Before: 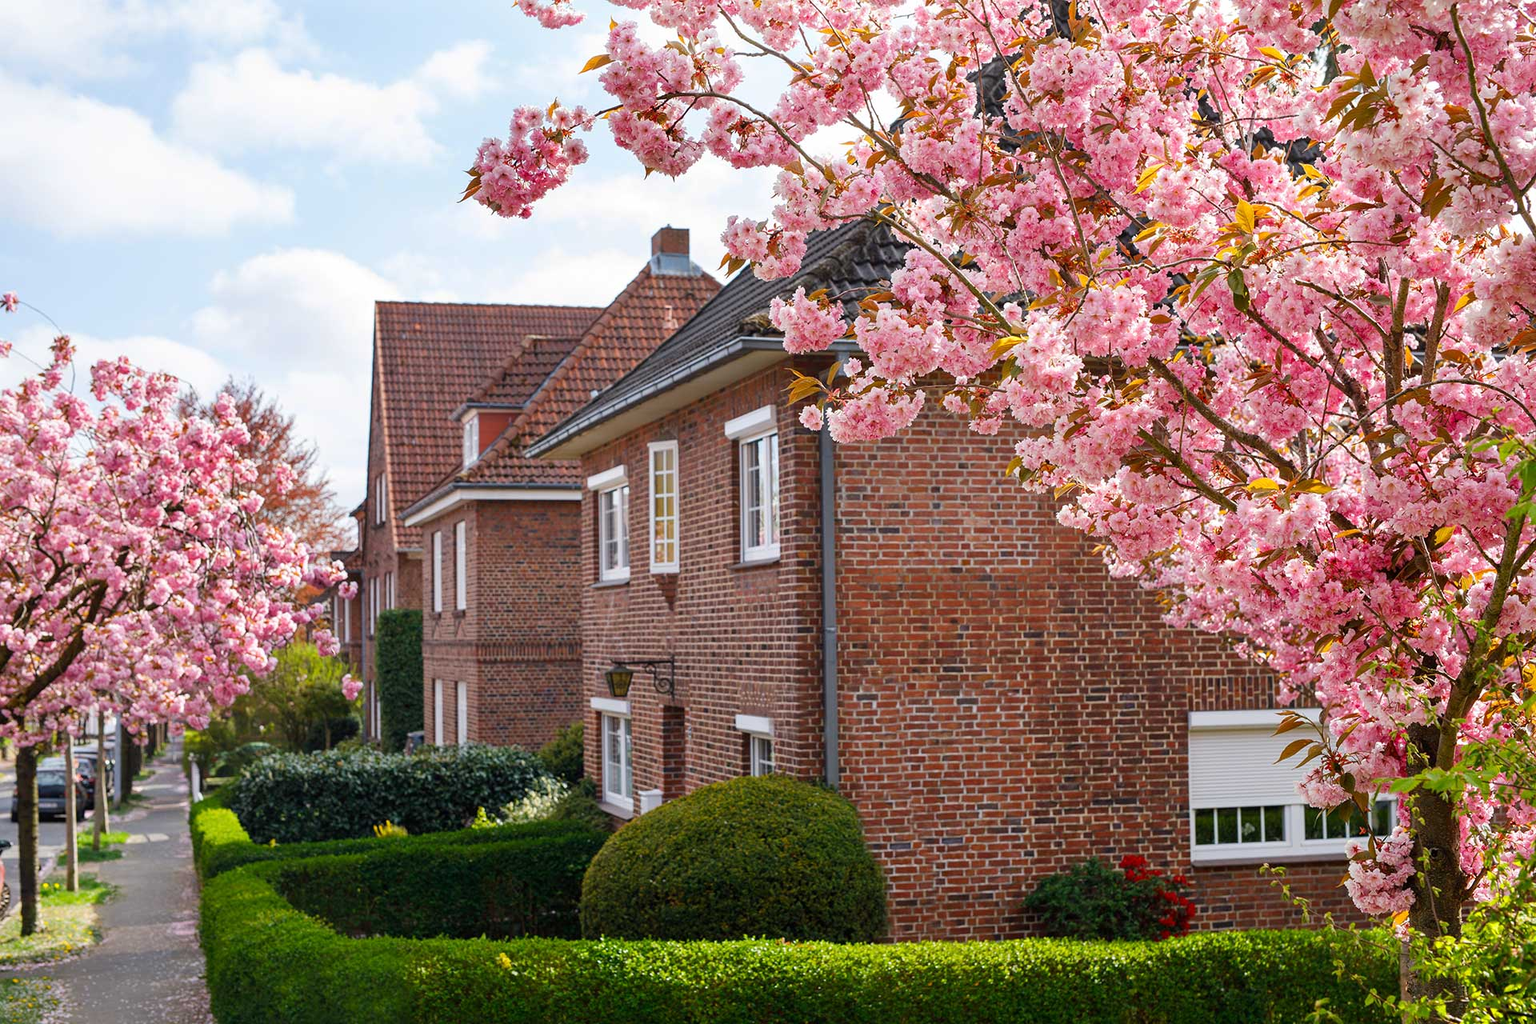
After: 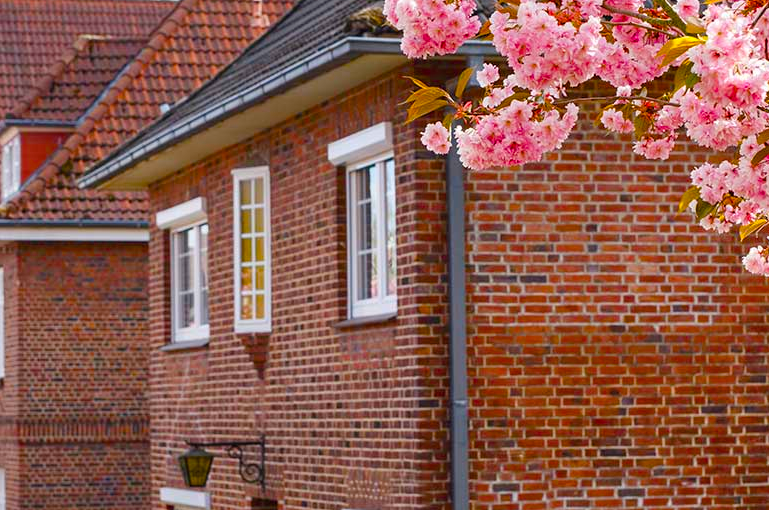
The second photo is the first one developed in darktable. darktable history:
color balance rgb: perceptual saturation grading › global saturation 36.694%, perceptual saturation grading › shadows 34.755%
crop: left 30.118%, top 30.037%, right 29.829%, bottom 30.054%
